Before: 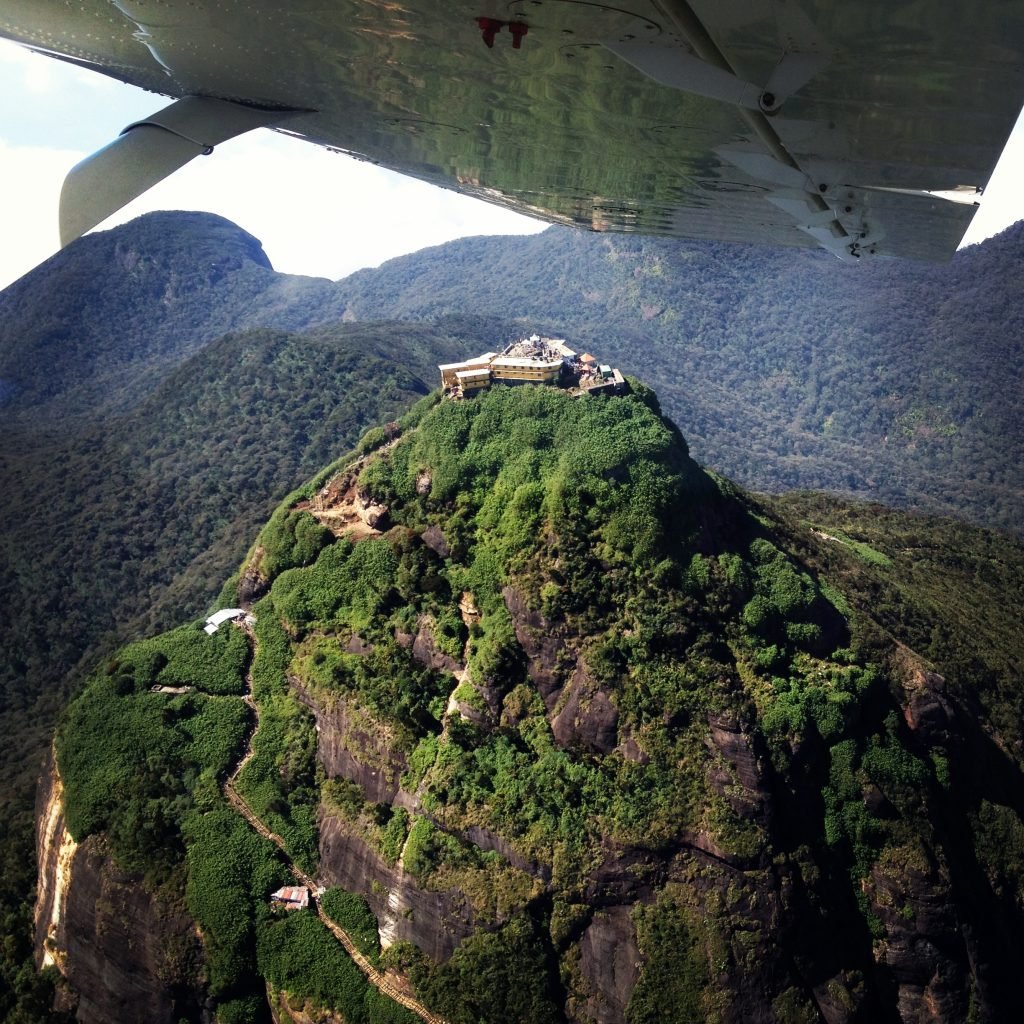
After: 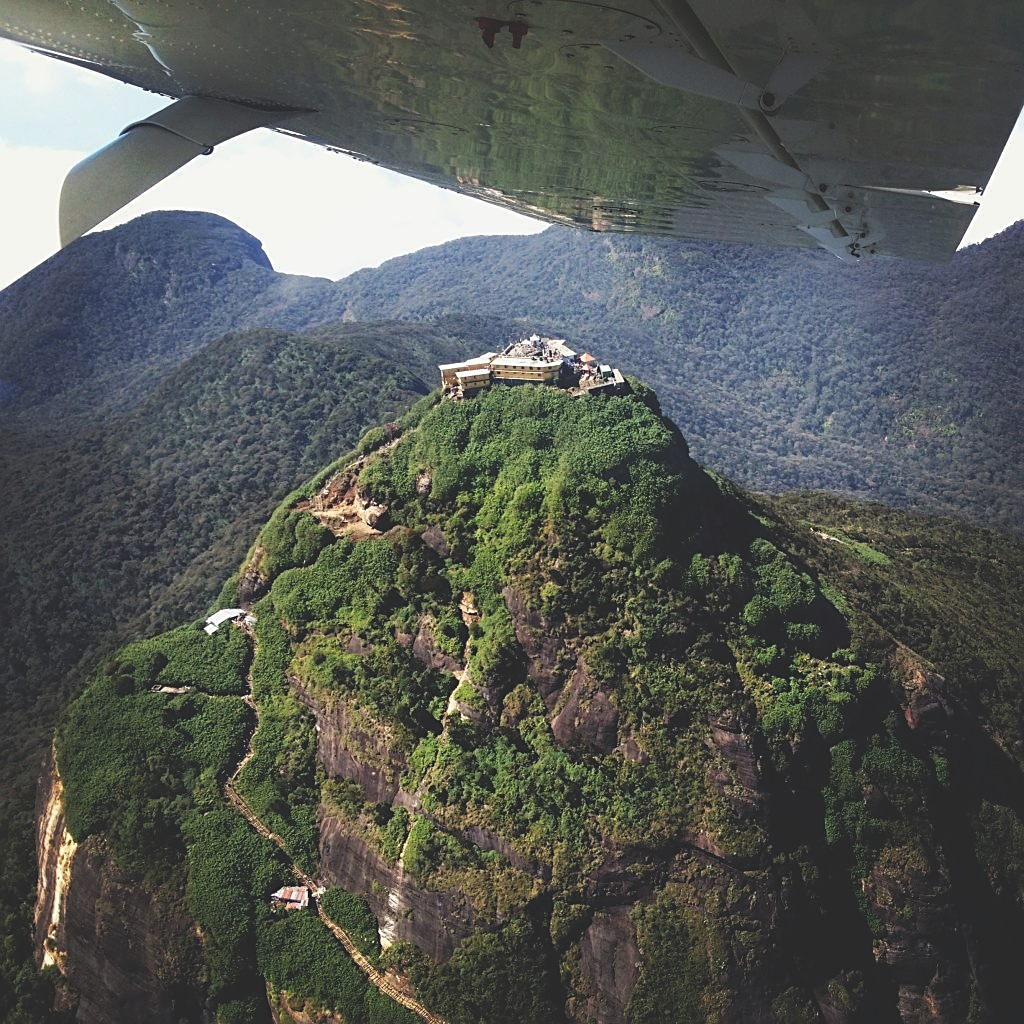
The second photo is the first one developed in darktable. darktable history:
exposure: black level correction -0.025, exposure -0.121 EV, compensate highlight preservation false
sharpen: on, module defaults
